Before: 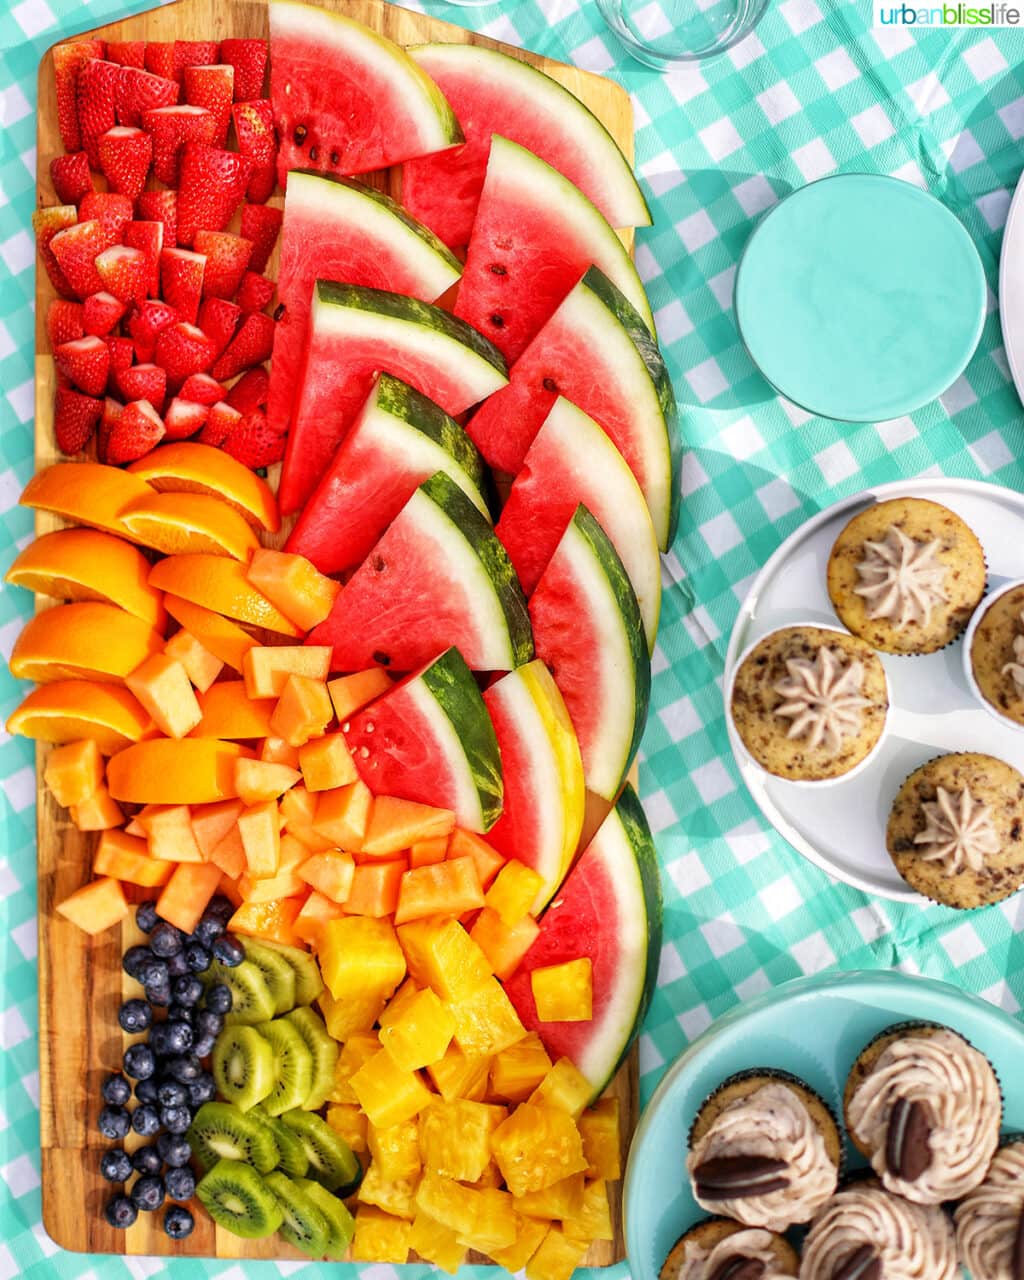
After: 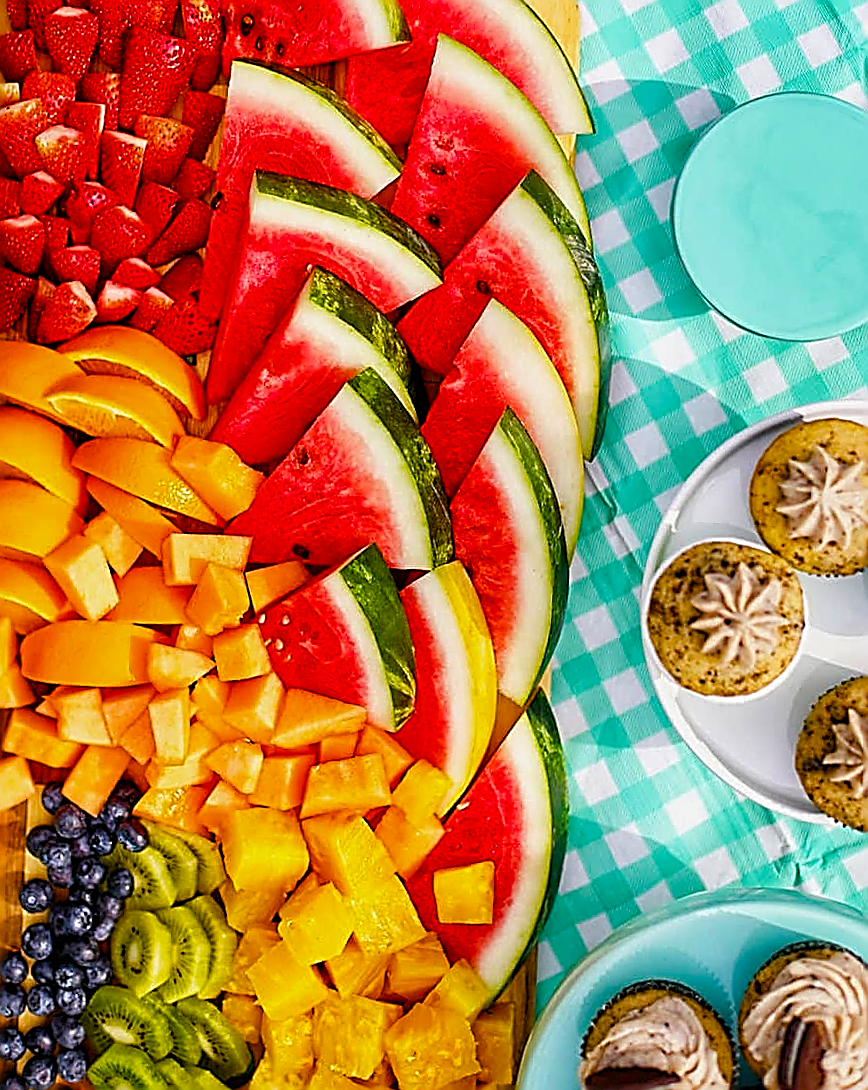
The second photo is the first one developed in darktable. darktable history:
crop and rotate: angle -3°, left 5.113%, top 5.166%, right 4.69%, bottom 4.216%
sharpen: amount 1.985
color calibration: illuminant same as pipeline (D50), adaptation XYZ, x 0.345, y 0.358, temperature 5005.99 K
exposure: exposure -0.156 EV, compensate highlight preservation false
color balance rgb: perceptual saturation grading › global saturation 39.828%, perceptual saturation grading › highlights -25.162%, perceptual saturation grading › mid-tones 34.884%, perceptual saturation grading › shadows 36.199%
